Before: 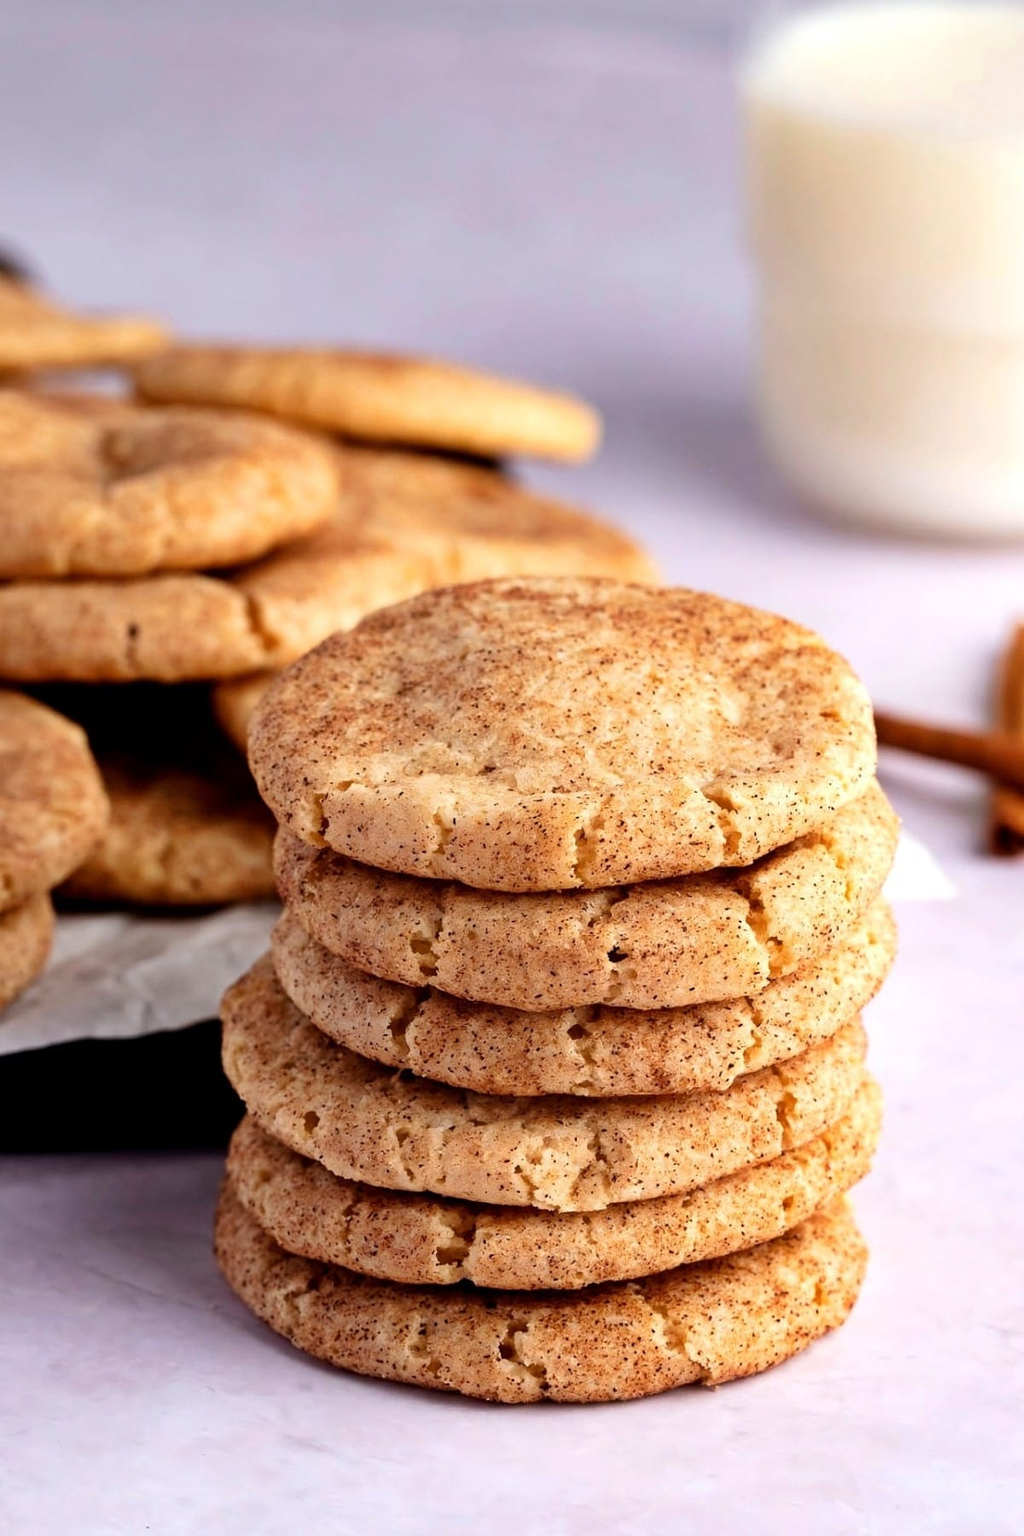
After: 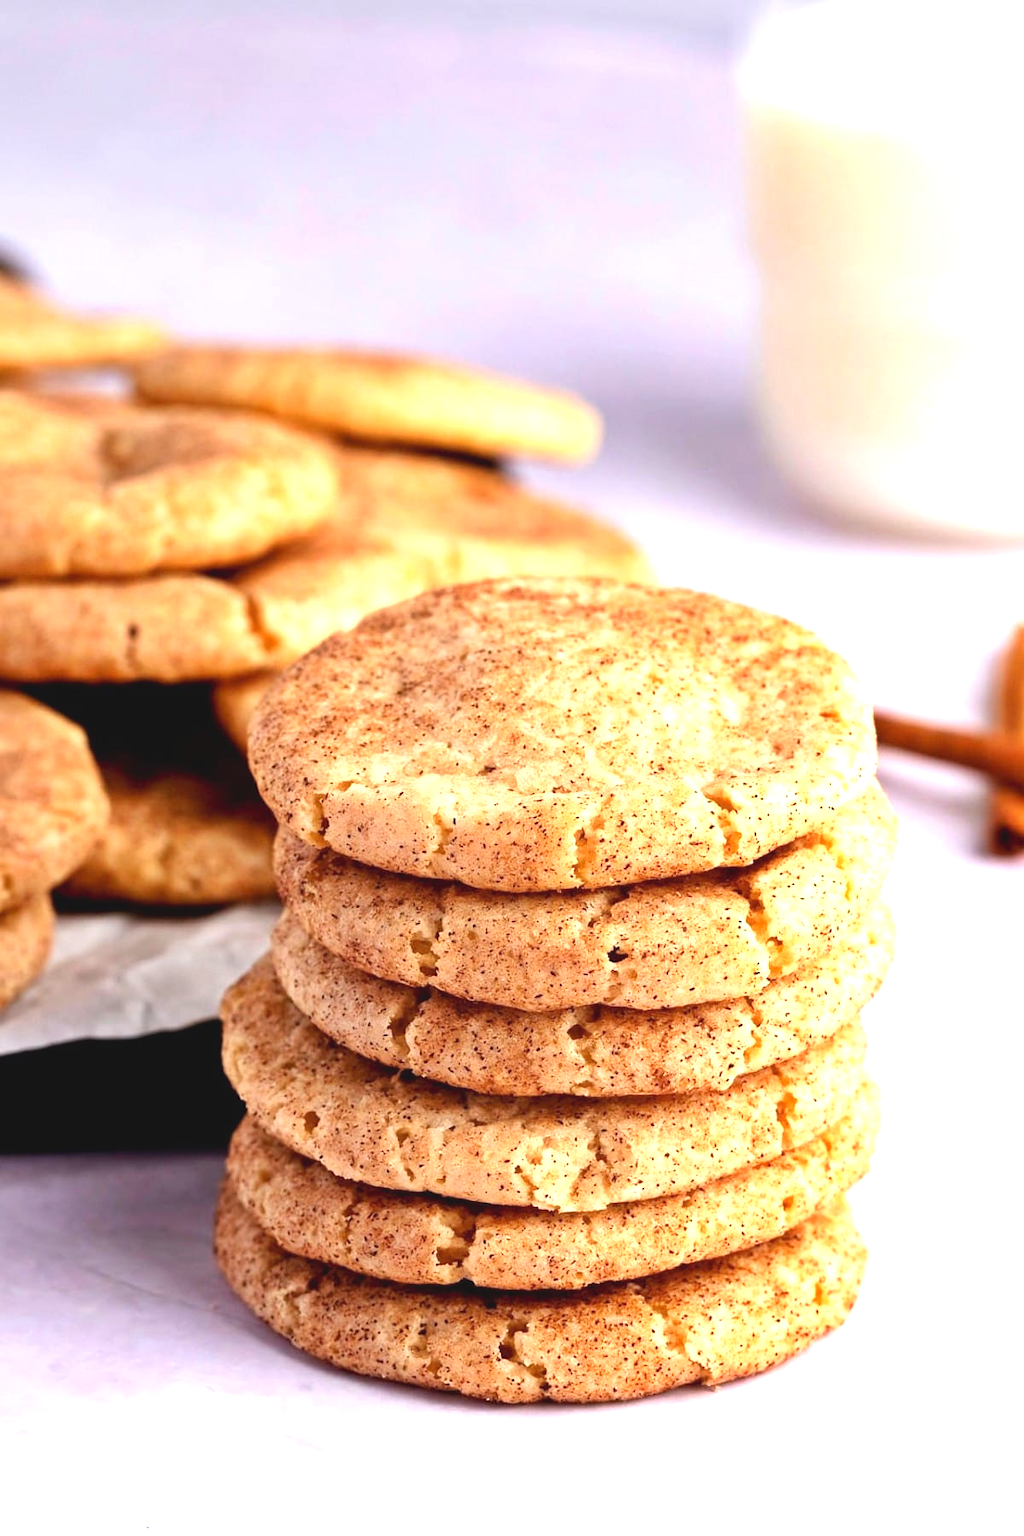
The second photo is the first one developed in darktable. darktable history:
exposure: black level correction 0, exposure 0.936 EV, compensate exposure bias true, compensate highlight preservation false
tone curve: curves: ch0 [(0, 0.068) (1, 0.961)], color space Lab, independent channels, preserve colors none
